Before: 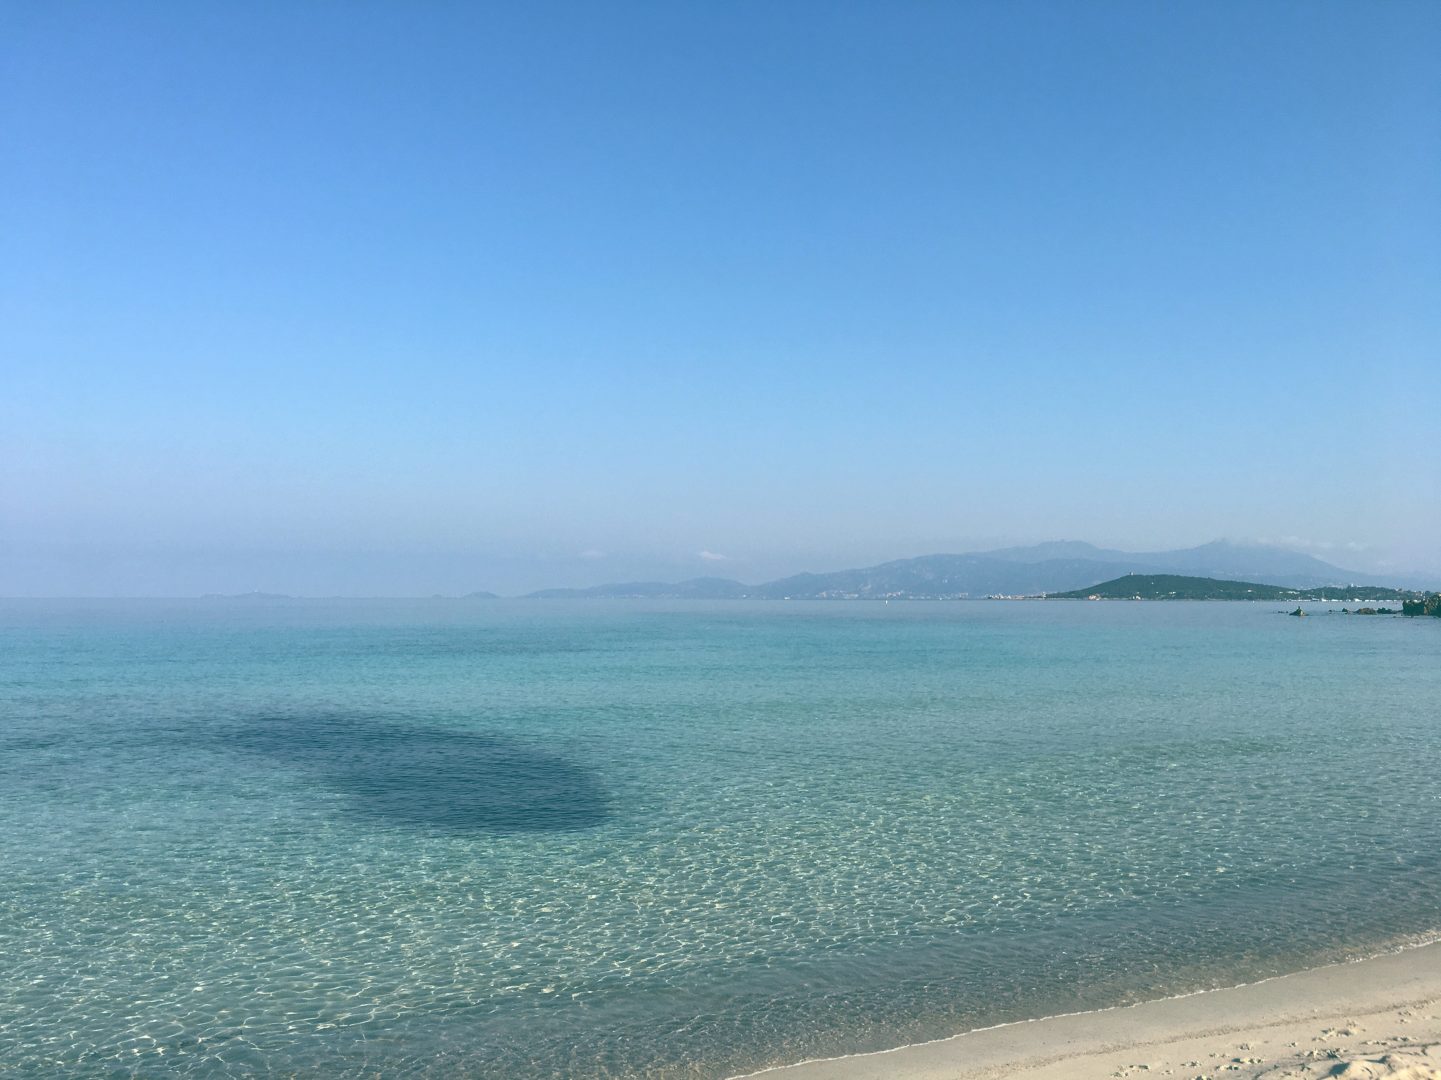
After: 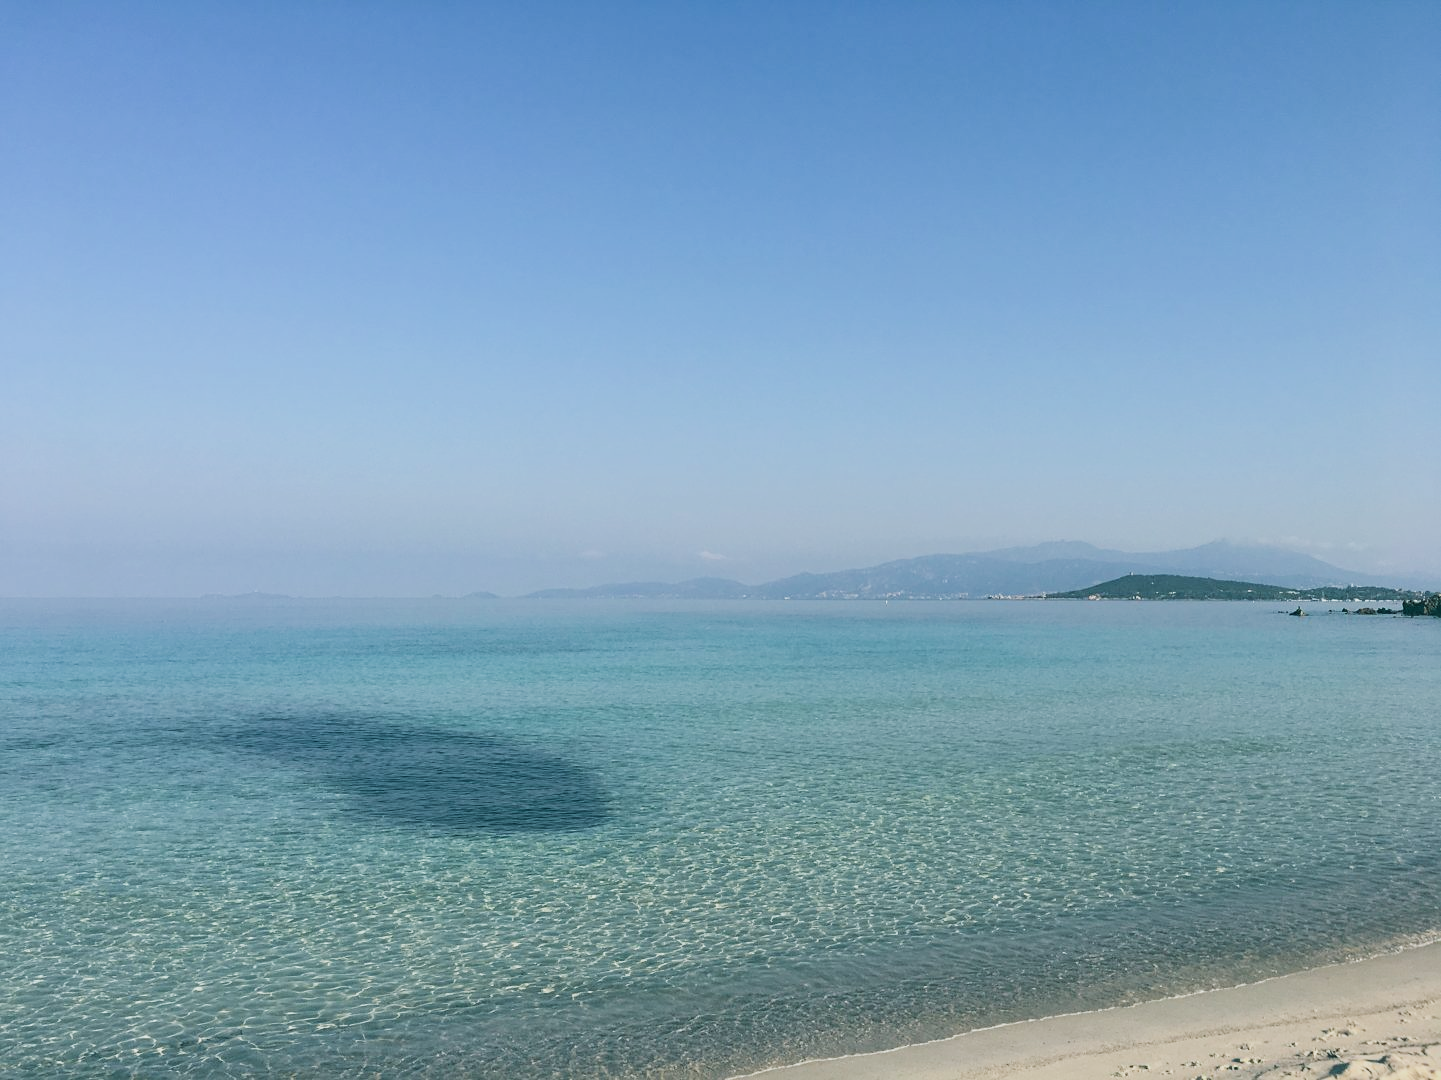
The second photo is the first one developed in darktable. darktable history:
sharpen: amount 0.2
filmic rgb: black relative exposure -5 EV, hardness 2.88, contrast 1.2, highlights saturation mix -30%
